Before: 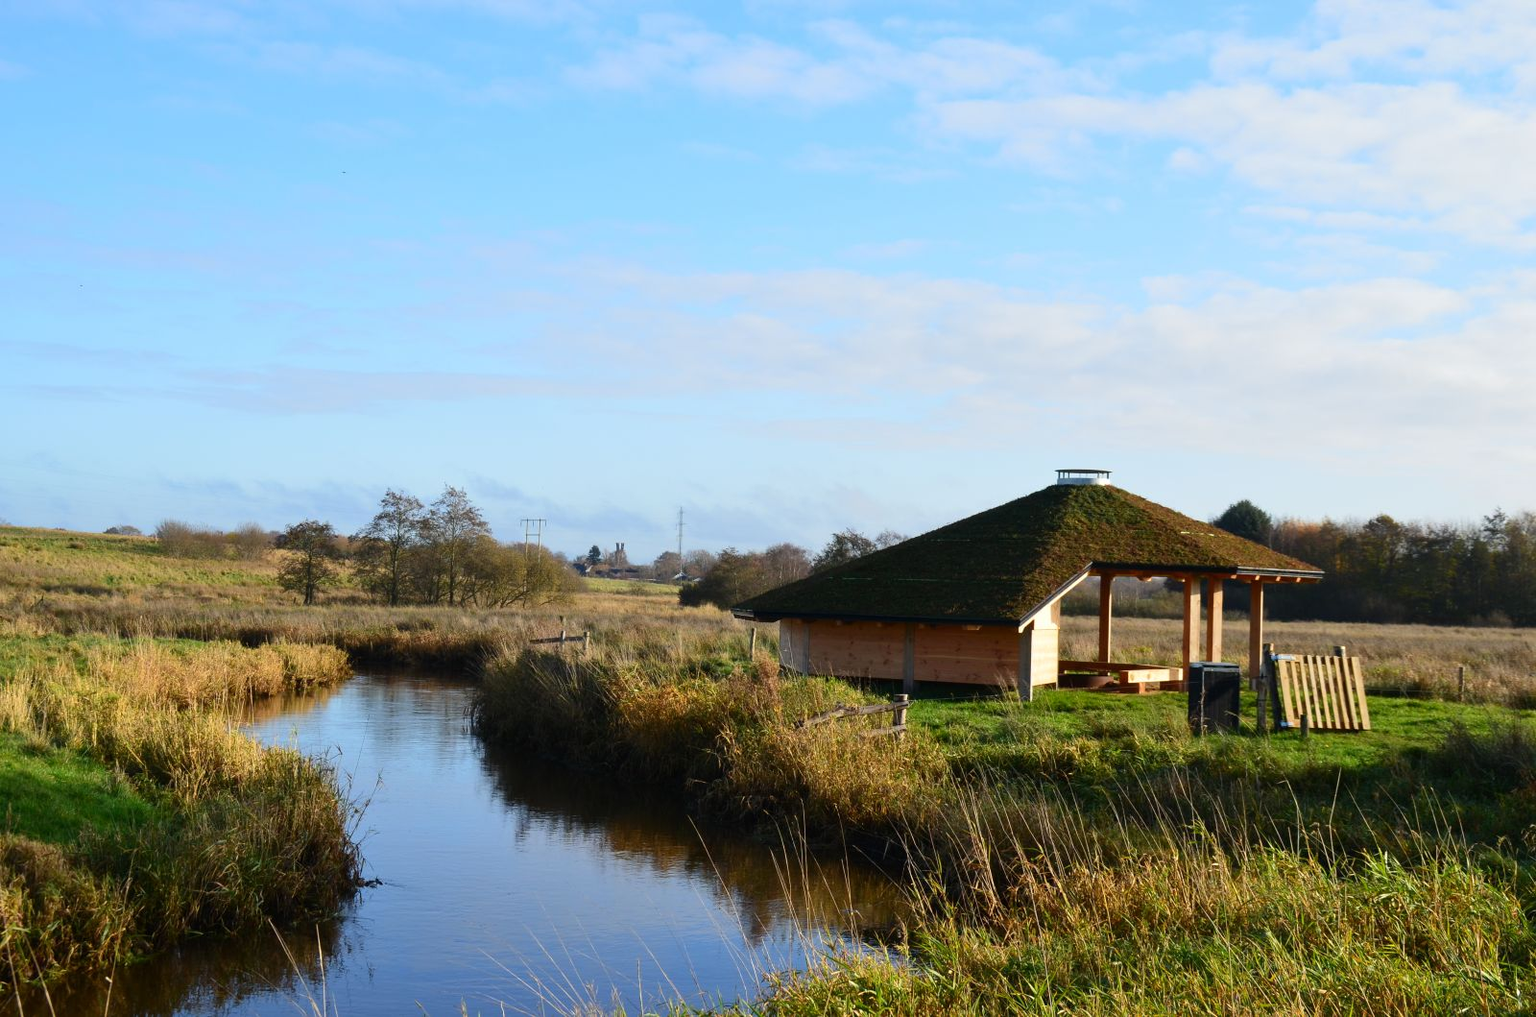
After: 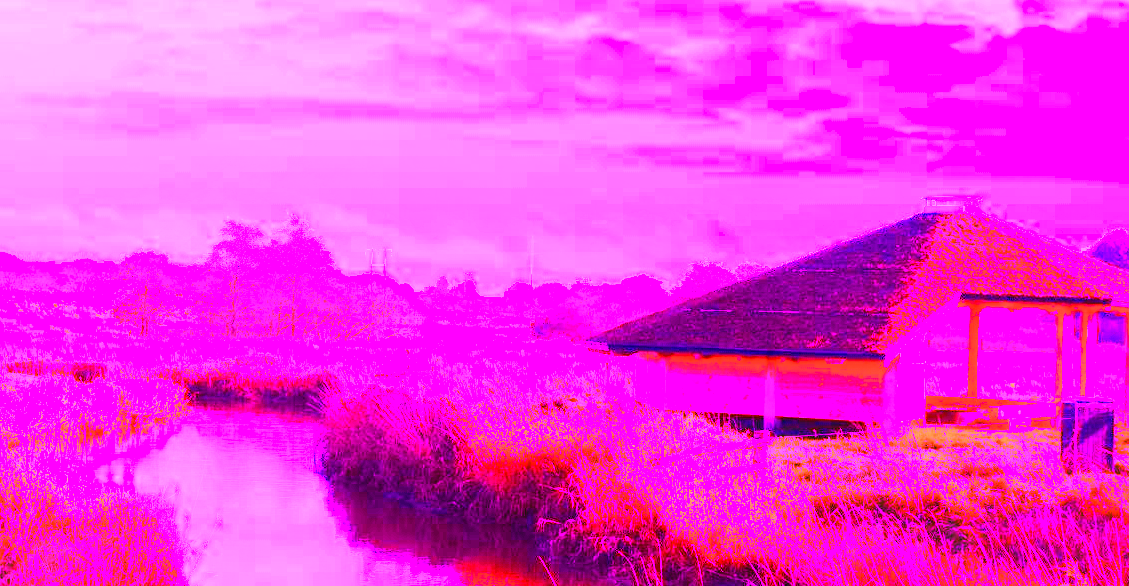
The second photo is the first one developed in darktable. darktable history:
contrast equalizer: octaves 7, y [[0.6 ×6], [0.55 ×6], [0 ×6], [0 ×6], [0 ×6]], mix -0.3
crop: left 11.123%, top 27.61%, right 18.3%, bottom 17.034%
white balance: red 8, blue 8
color balance rgb: linear chroma grading › shadows 19.44%, linear chroma grading › highlights 3.42%, linear chroma grading › mid-tones 10.16%
